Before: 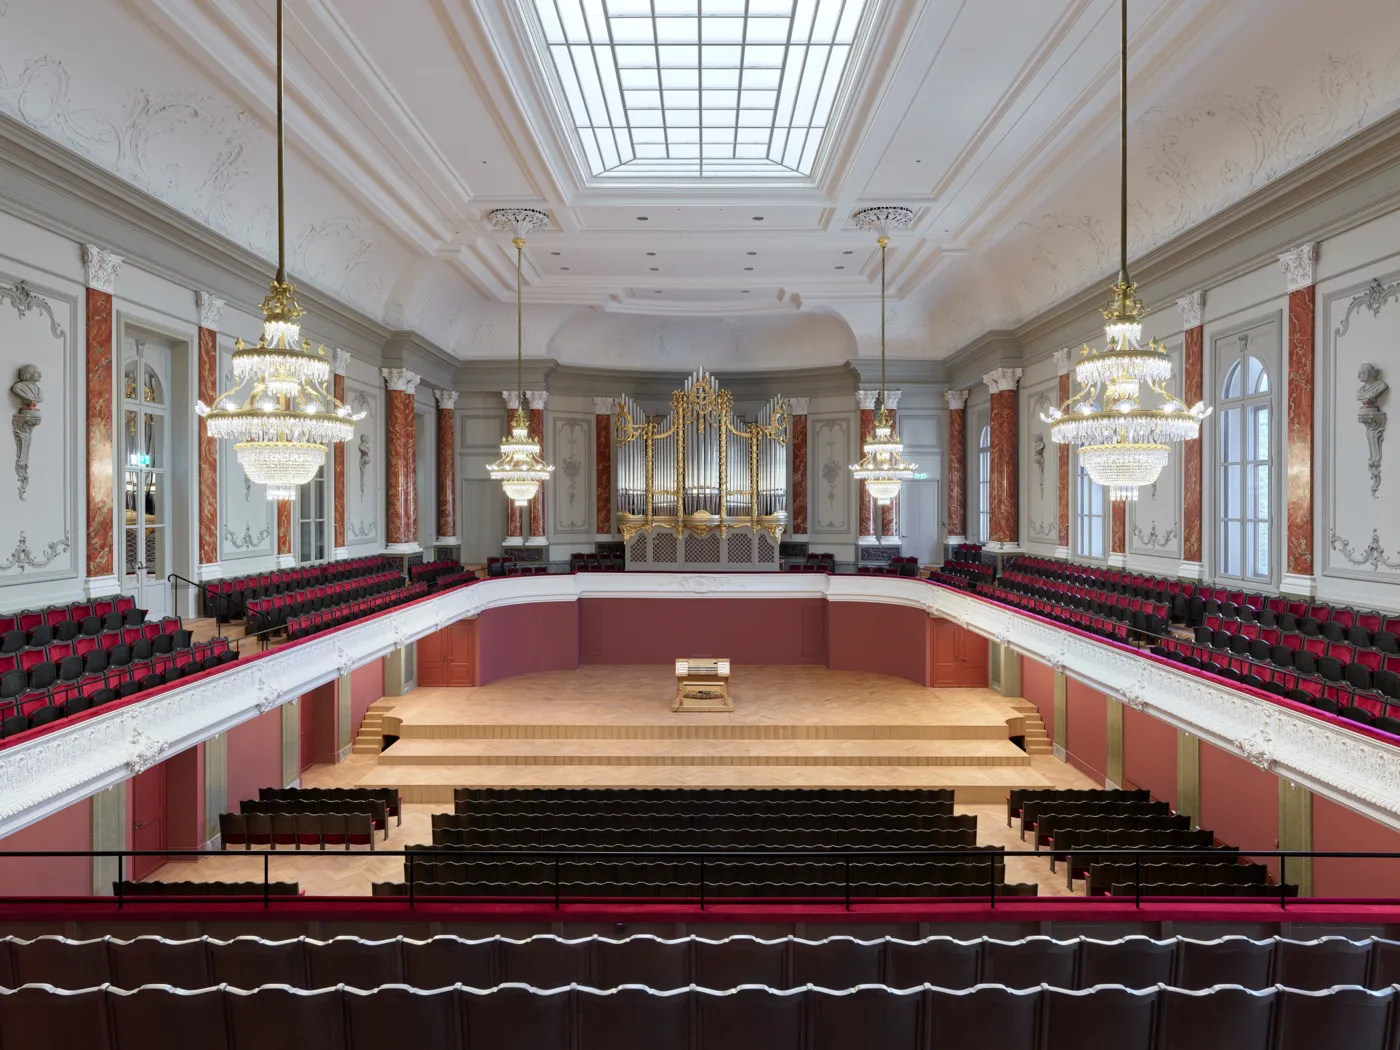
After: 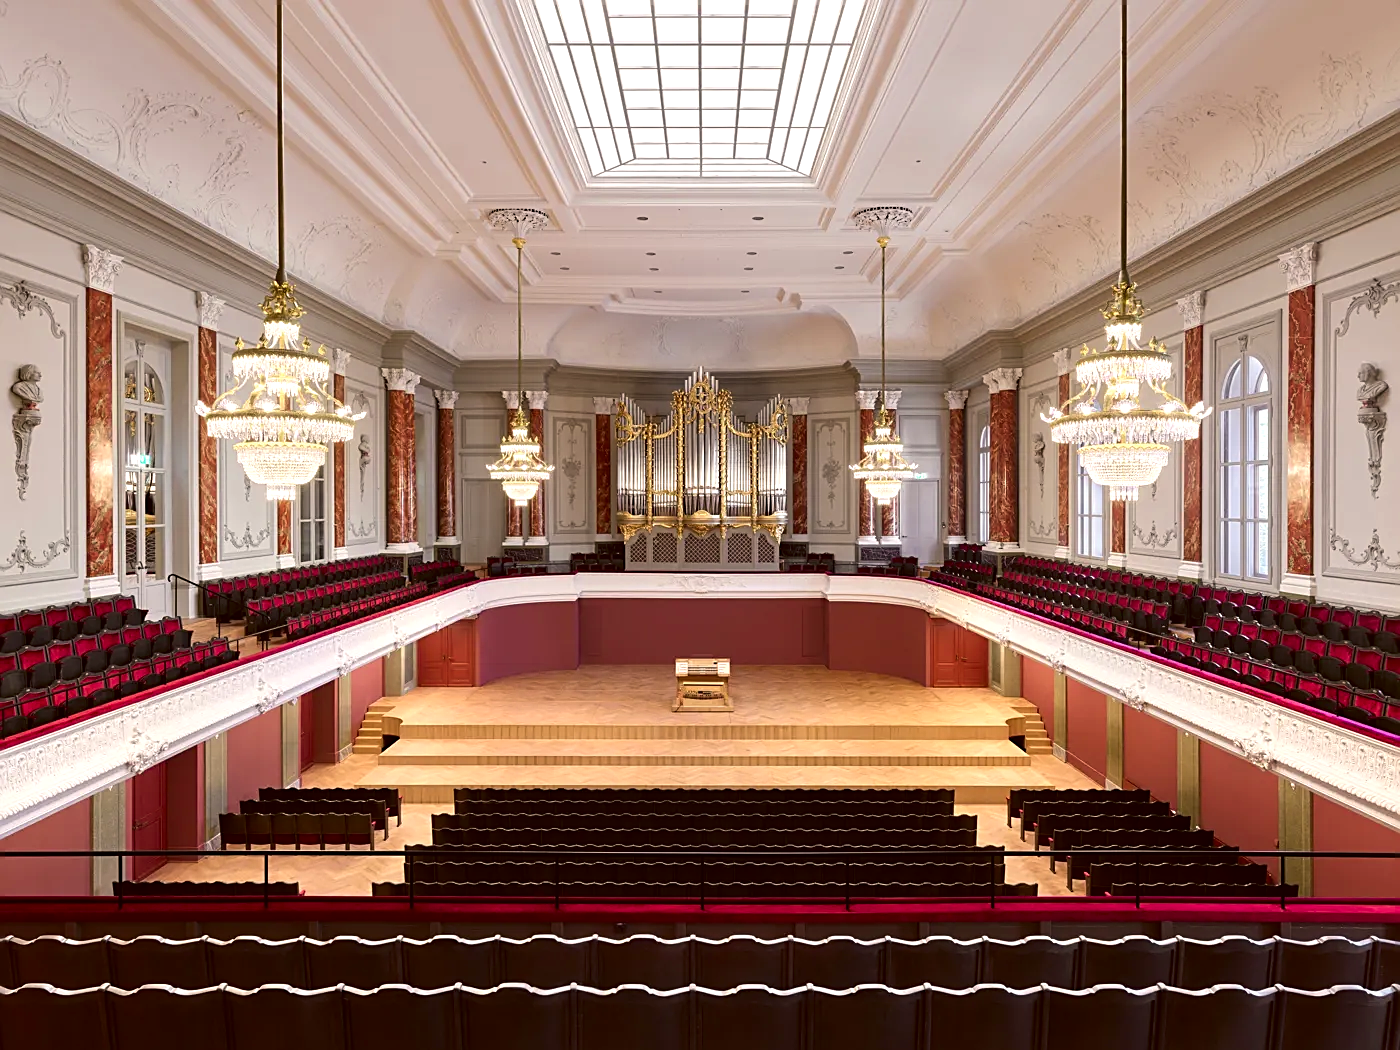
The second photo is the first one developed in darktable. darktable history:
color zones: curves: ch0 [(0, 0.613) (0.01, 0.613) (0.245, 0.448) (0.498, 0.529) (0.642, 0.665) (0.879, 0.777) (0.99, 0.613)]; ch1 [(0, 0) (0.143, 0) (0.286, 0) (0.429, 0) (0.571, 0) (0.714, 0) (0.857, 0)], mix -121.96%
sharpen: on, module defaults
color correction: highlights a* 6.27, highlights b* 8.19, shadows a* 5.94, shadows b* 7.23, saturation 0.9
tone equalizer: -8 EV -0.417 EV, -7 EV -0.389 EV, -6 EV -0.333 EV, -5 EV -0.222 EV, -3 EV 0.222 EV, -2 EV 0.333 EV, -1 EV 0.389 EV, +0 EV 0.417 EV, edges refinement/feathering 500, mask exposure compensation -1.57 EV, preserve details no
